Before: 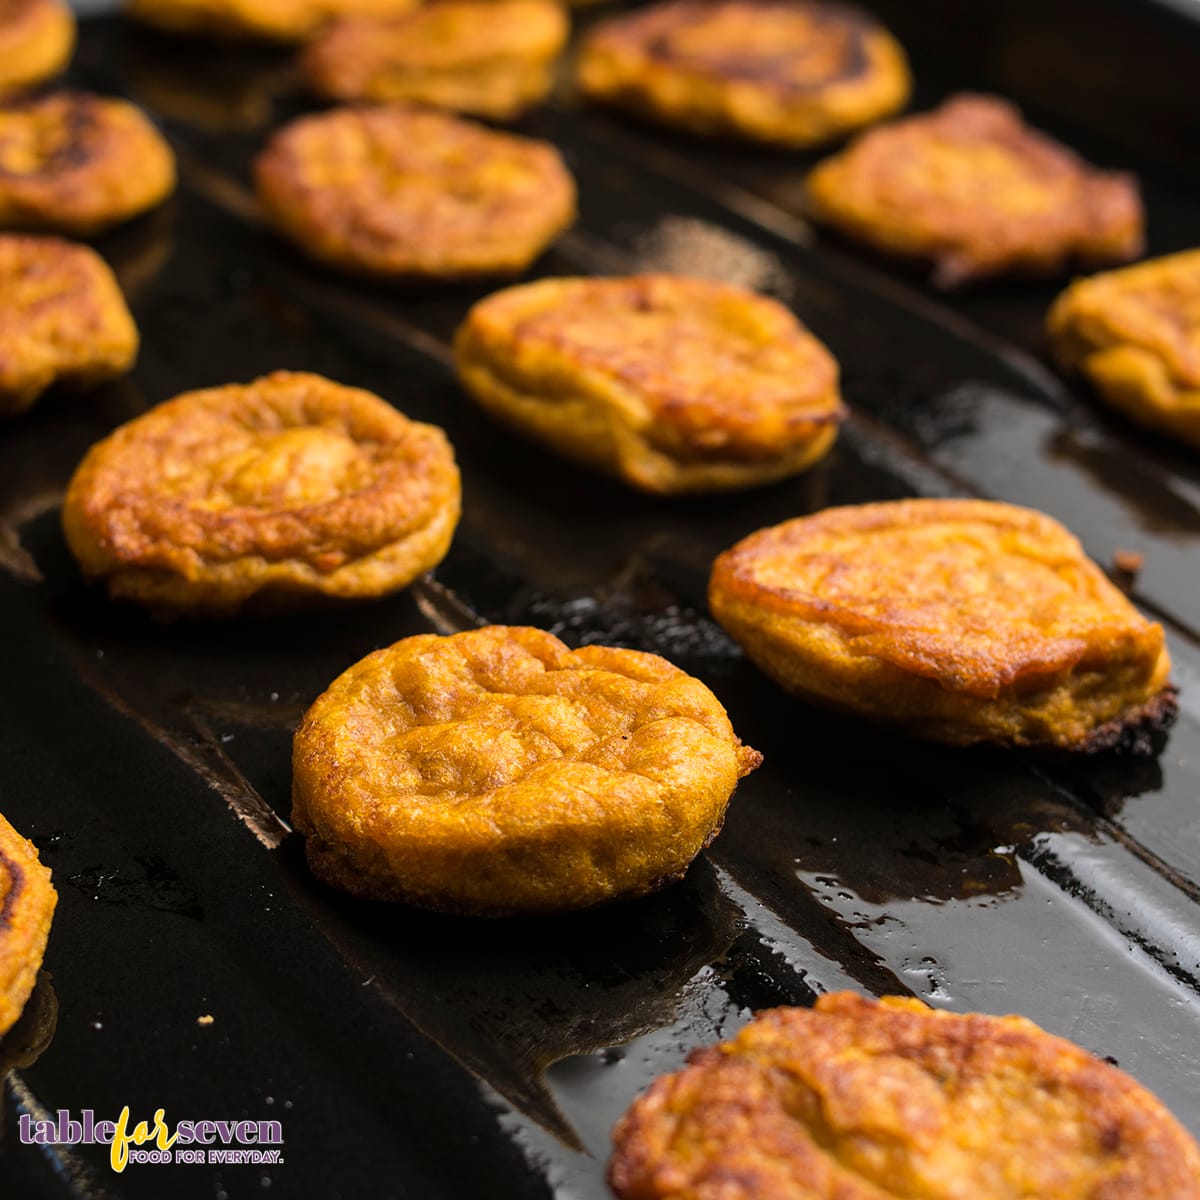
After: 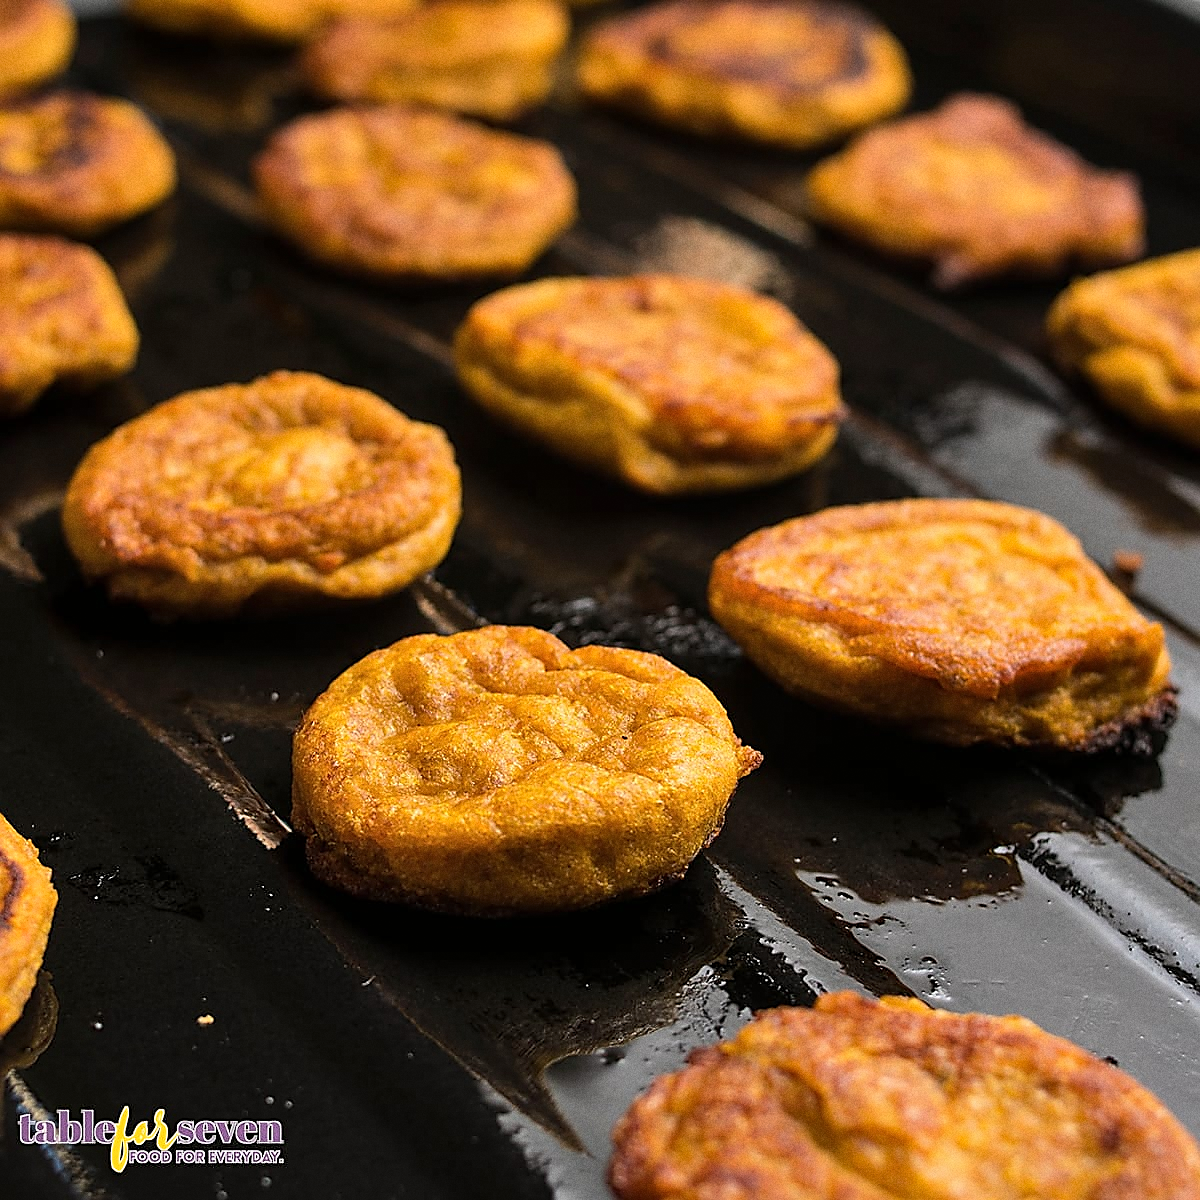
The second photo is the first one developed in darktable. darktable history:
shadows and highlights: shadows 37.27, highlights -28.18, soften with gaussian
grain: on, module defaults
sharpen: radius 1.4, amount 1.25, threshold 0.7
